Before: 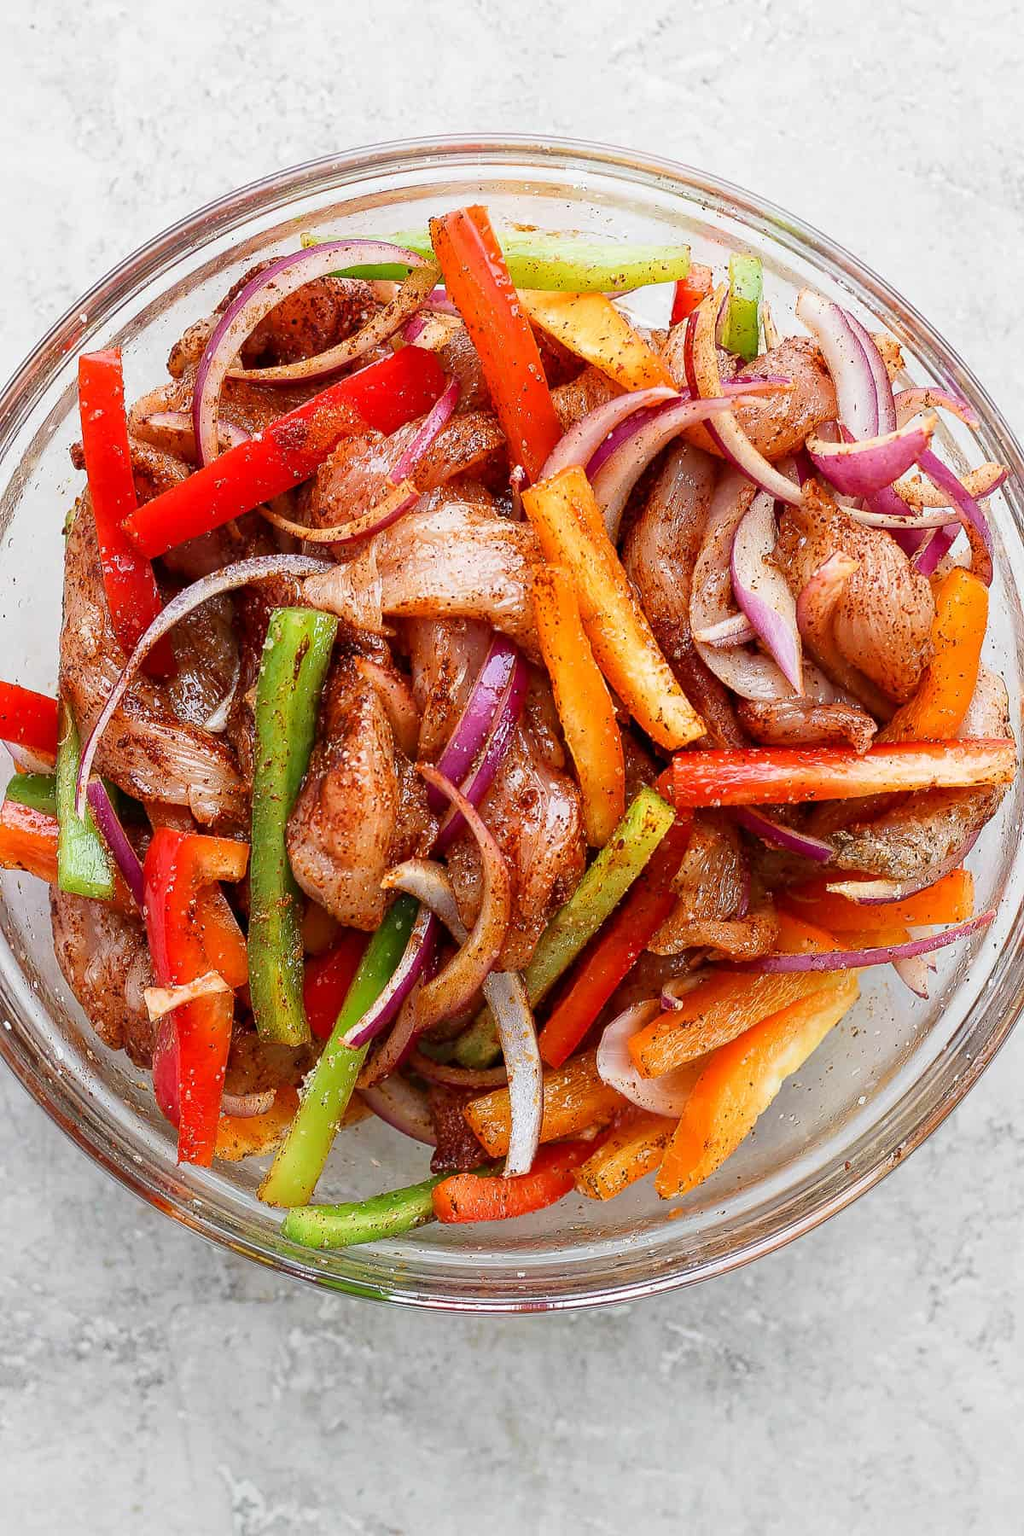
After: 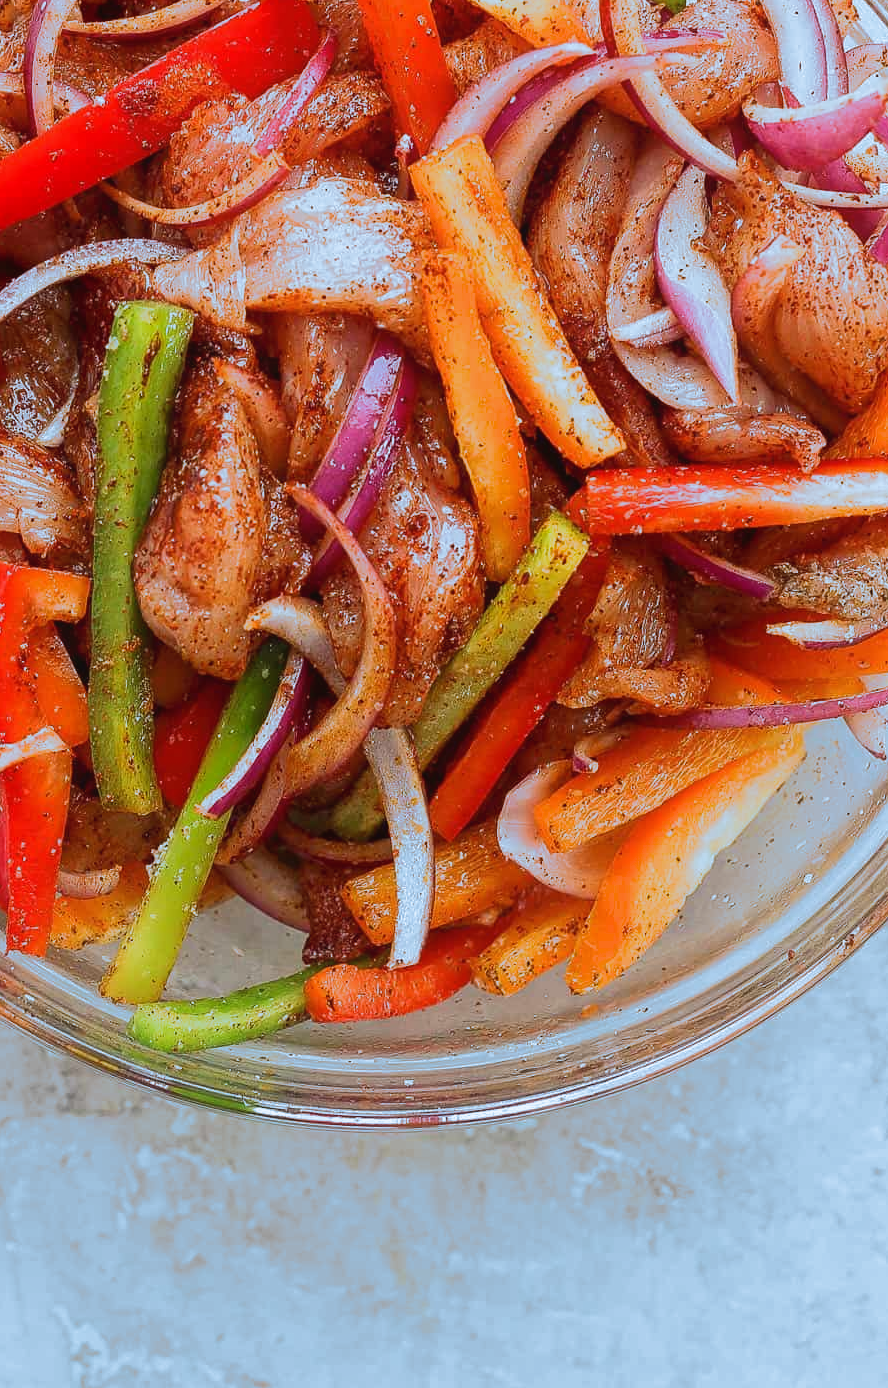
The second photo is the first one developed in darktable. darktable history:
crop: left 16.871%, top 22.857%, right 9.116%
contrast equalizer: octaves 7, y [[0.6 ×6], [0.55 ×6], [0 ×6], [0 ×6], [0 ×6]], mix -0.2
split-toning: shadows › hue 351.18°, shadows › saturation 0.86, highlights › hue 218.82°, highlights › saturation 0.73, balance -19.167
